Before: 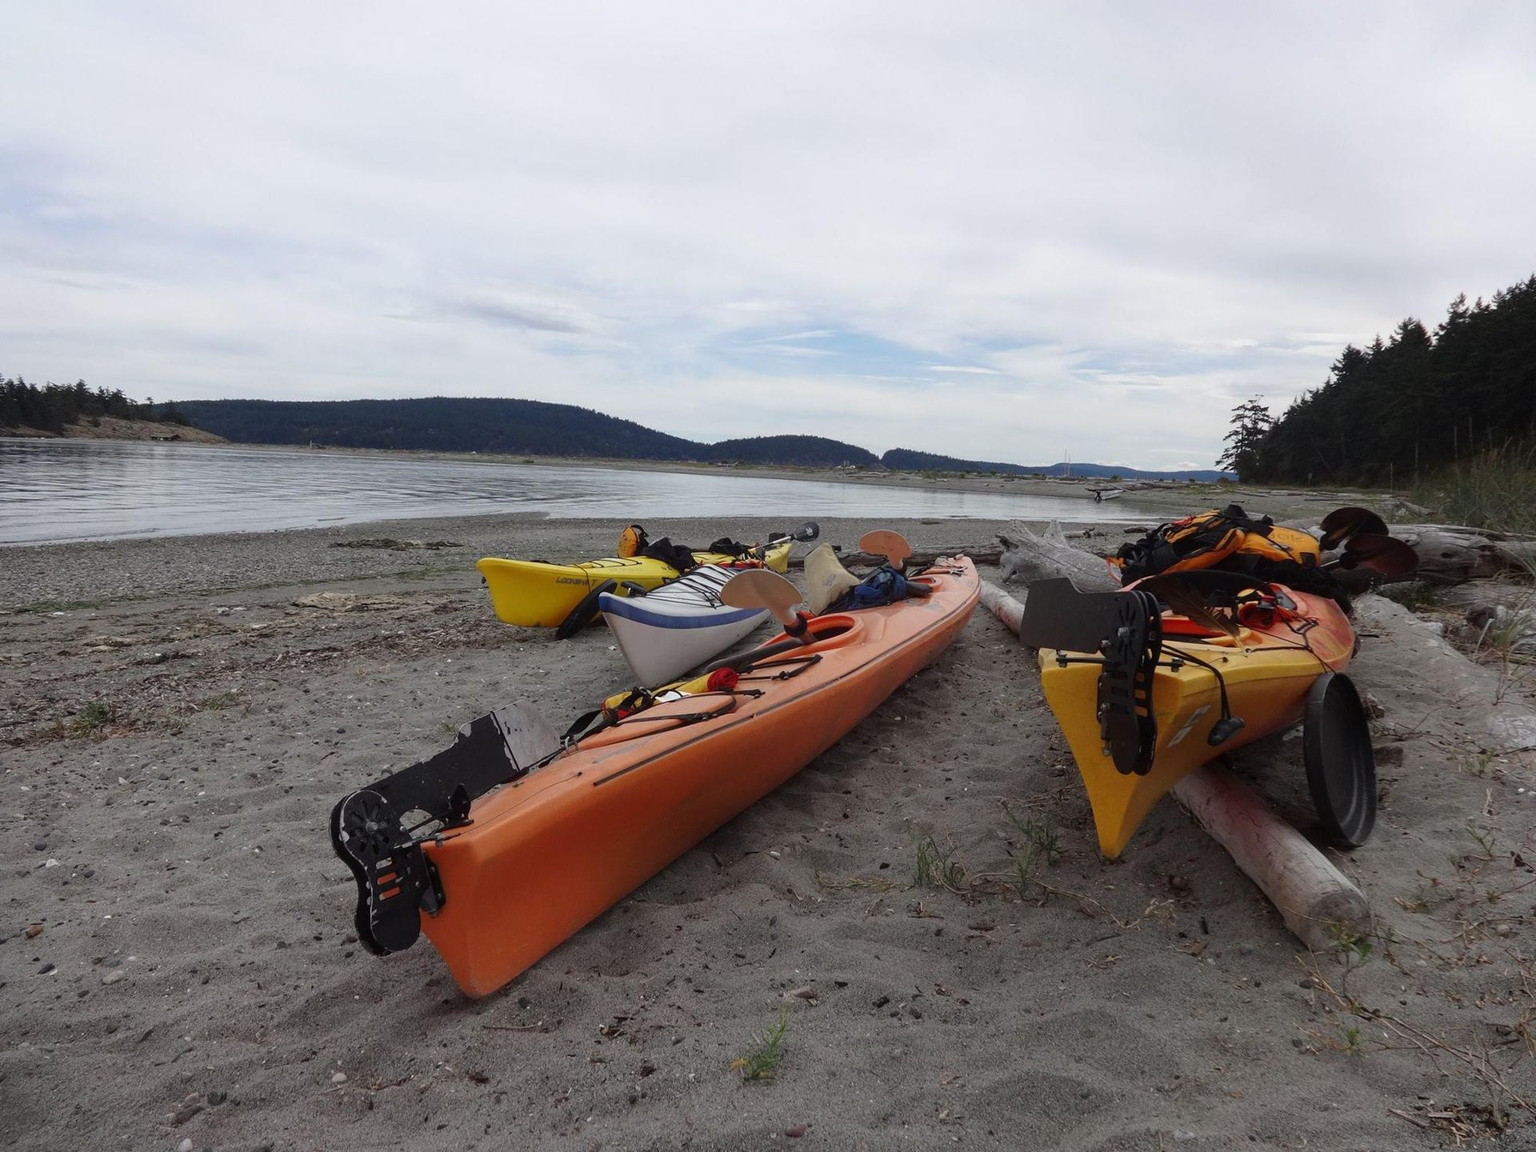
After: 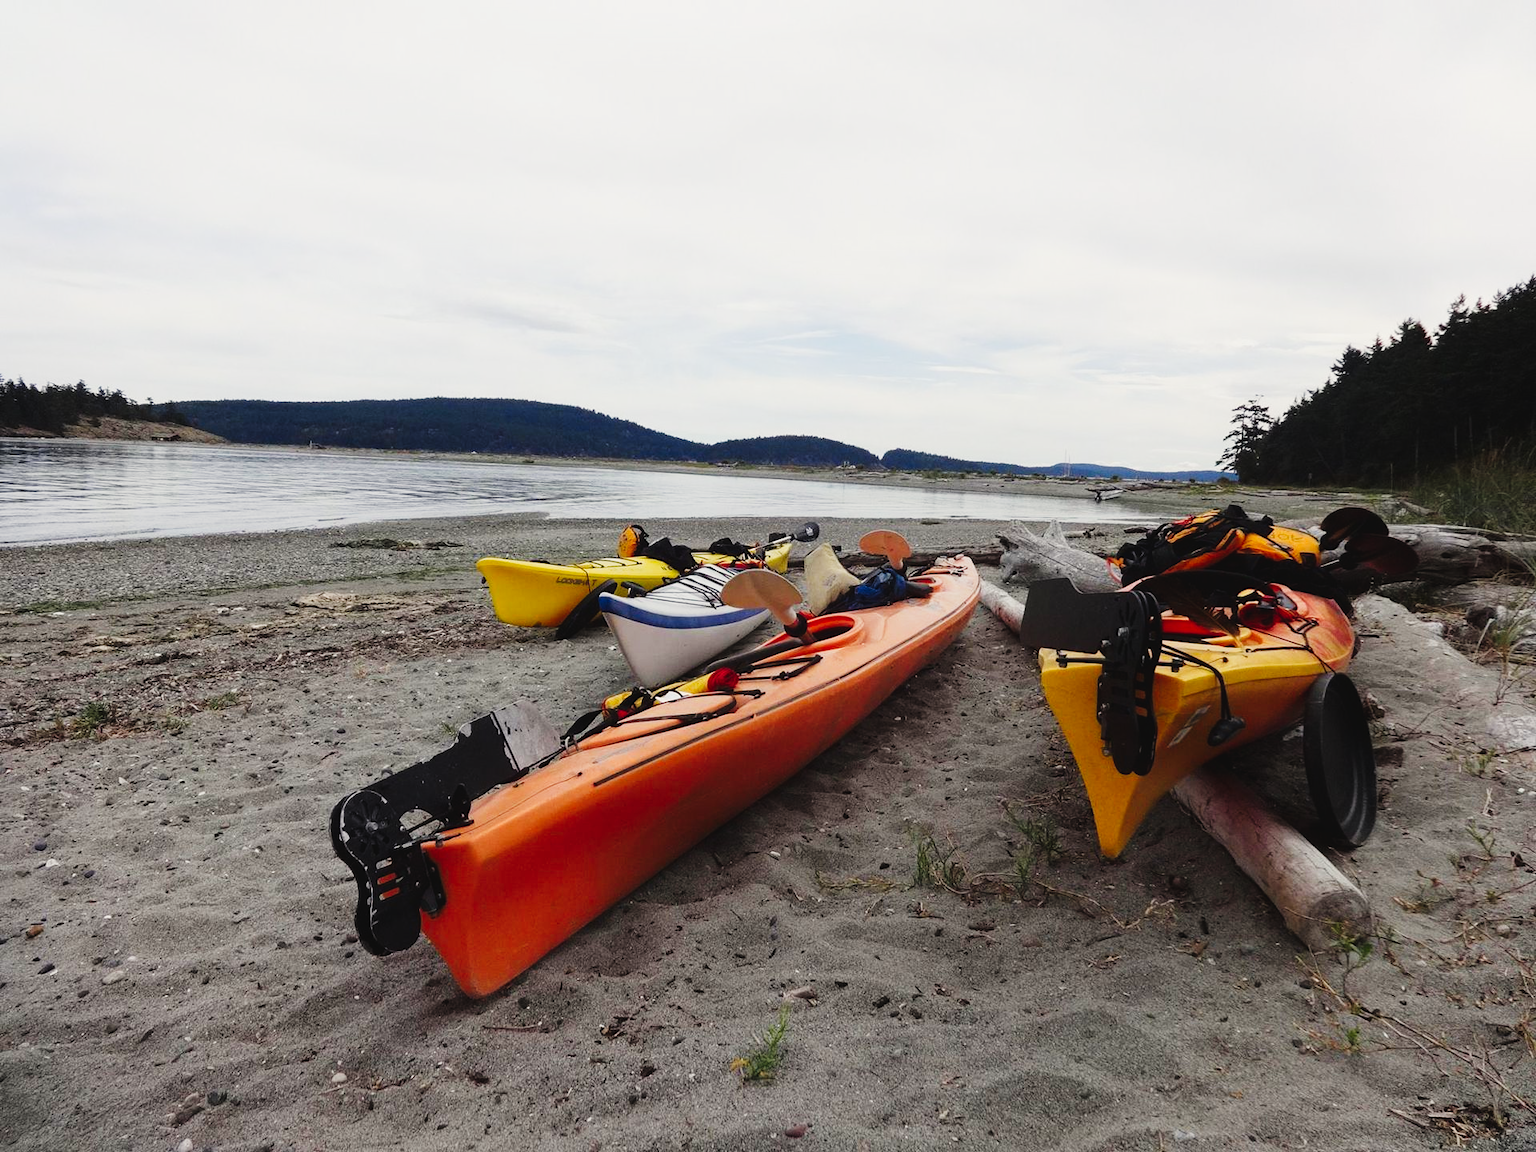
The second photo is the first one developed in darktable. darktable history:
tone curve: curves: ch0 [(0, 0.036) (0.037, 0.042) (0.184, 0.146) (0.438, 0.521) (0.54, 0.668) (0.698, 0.835) (0.856, 0.92) (1, 0.98)]; ch1 [(0, 0) (0.393, 0.415) (0.447, 0.448) (0.482, 0.459) (0.509, 0.496) (0.527, 0.525) (0.571, 0.602) (0.619, 0.671) (0.715, 0.729) (1, 1)]; ch2 [(0, 0) (0.369, 0.388) (0.449, 0.454) (0.499, 0.5) (0.521, 0.517) (0.53, 0.544) (0.561, 0.607) (0.674, 0.735) (1, 1)], preserve colors none
color correction: highlights b* 2.96
